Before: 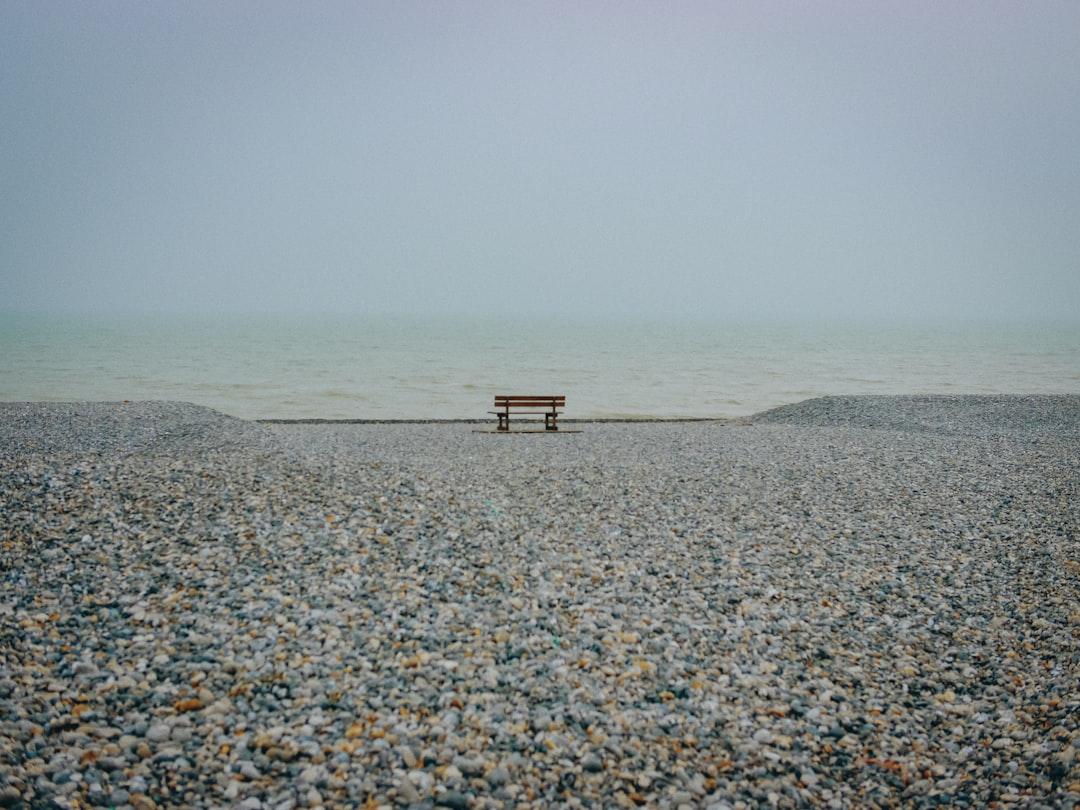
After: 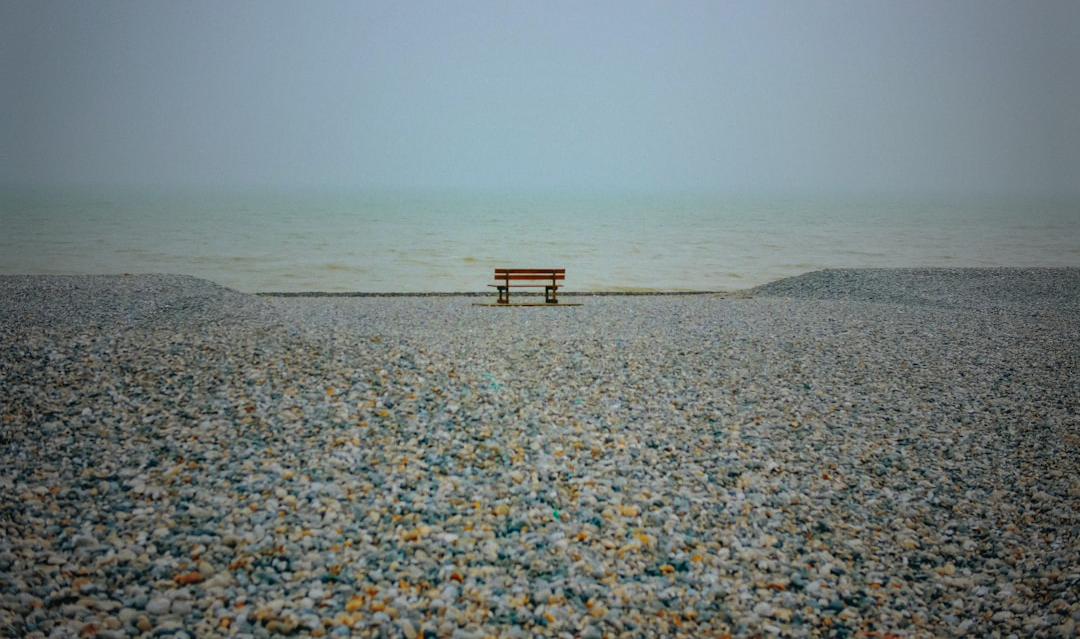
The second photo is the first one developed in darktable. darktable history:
color correction: highlights b* 0.034, saturation 1.77
vignetting: fall-off start 17.73%, fall-off radius 136.92%, width/height ratio 0.615, shape 0.591
crop and rotate: top 15.792%, bottom 5.308%
